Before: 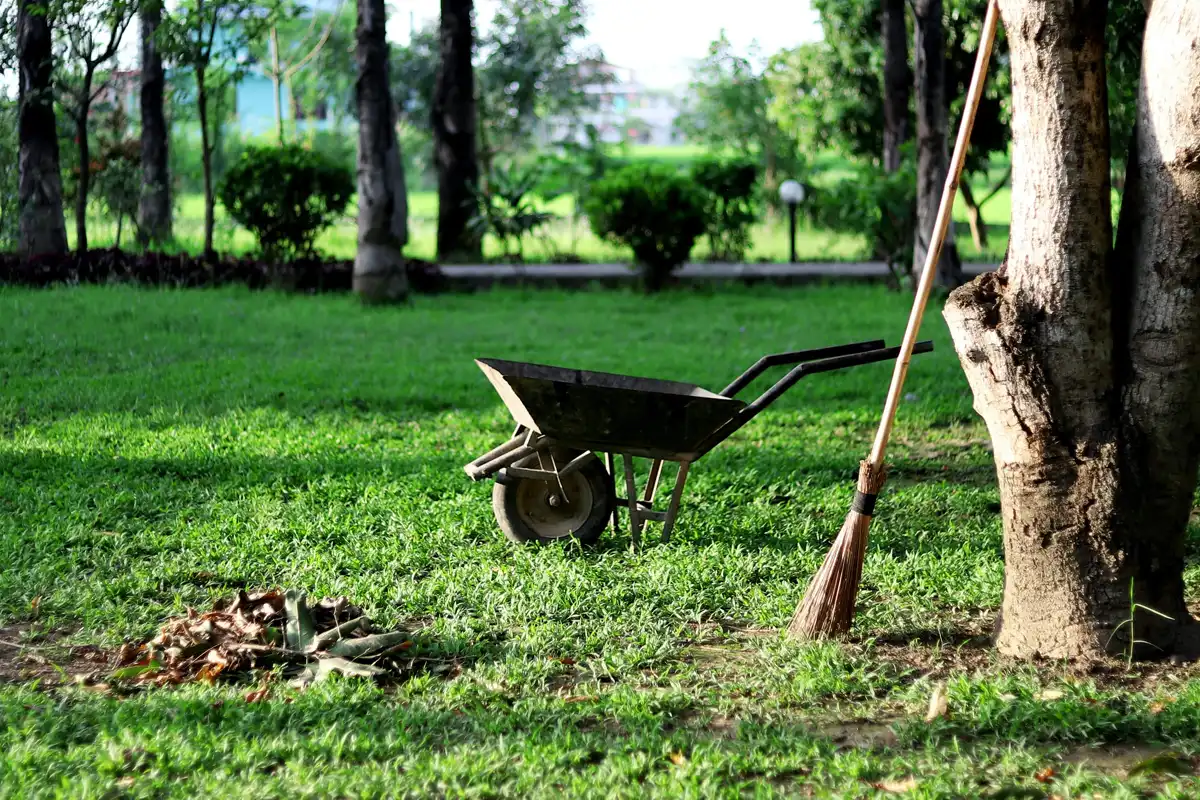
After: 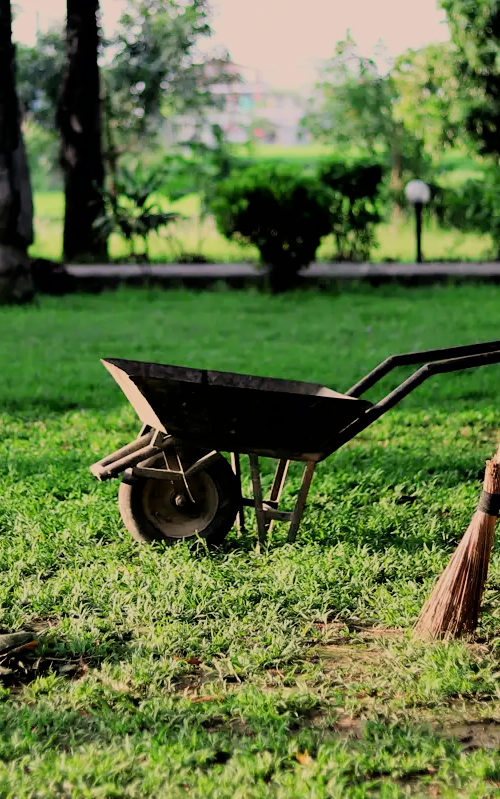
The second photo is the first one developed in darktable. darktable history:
crop: left 31.229%, right 27.105%
filmic rgb: black relative exposure -7.15 EV, white relative exposure 5.36 EV, hardness 3.02, color science v6 (2022)
white balance: red 1.127, blue 0.943
